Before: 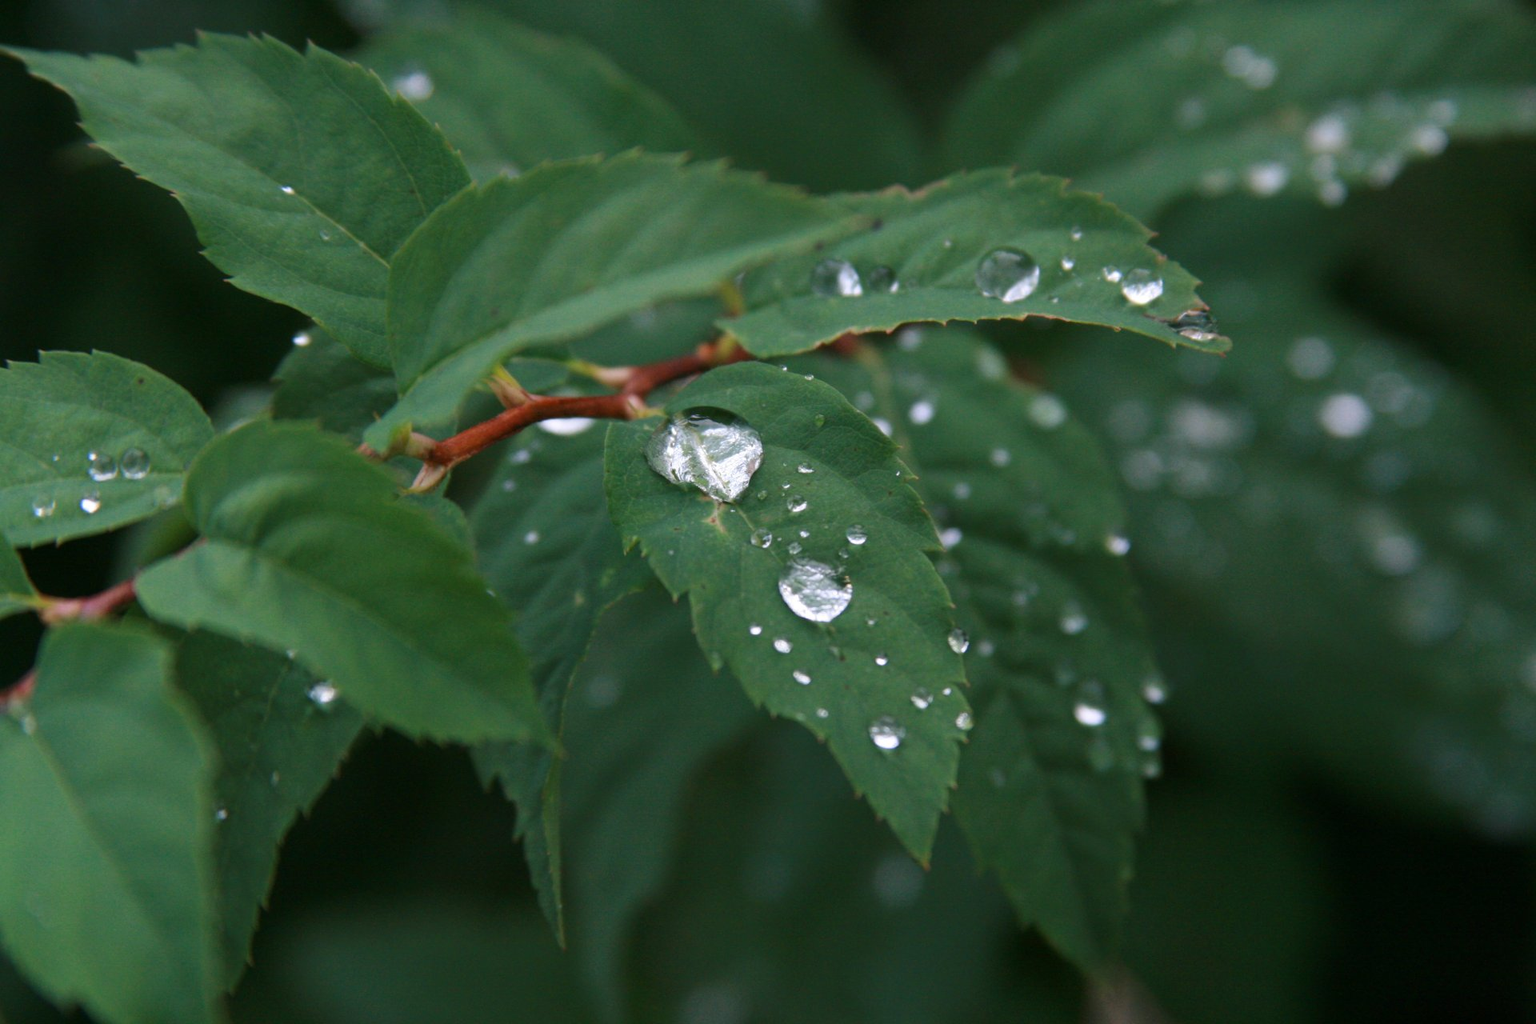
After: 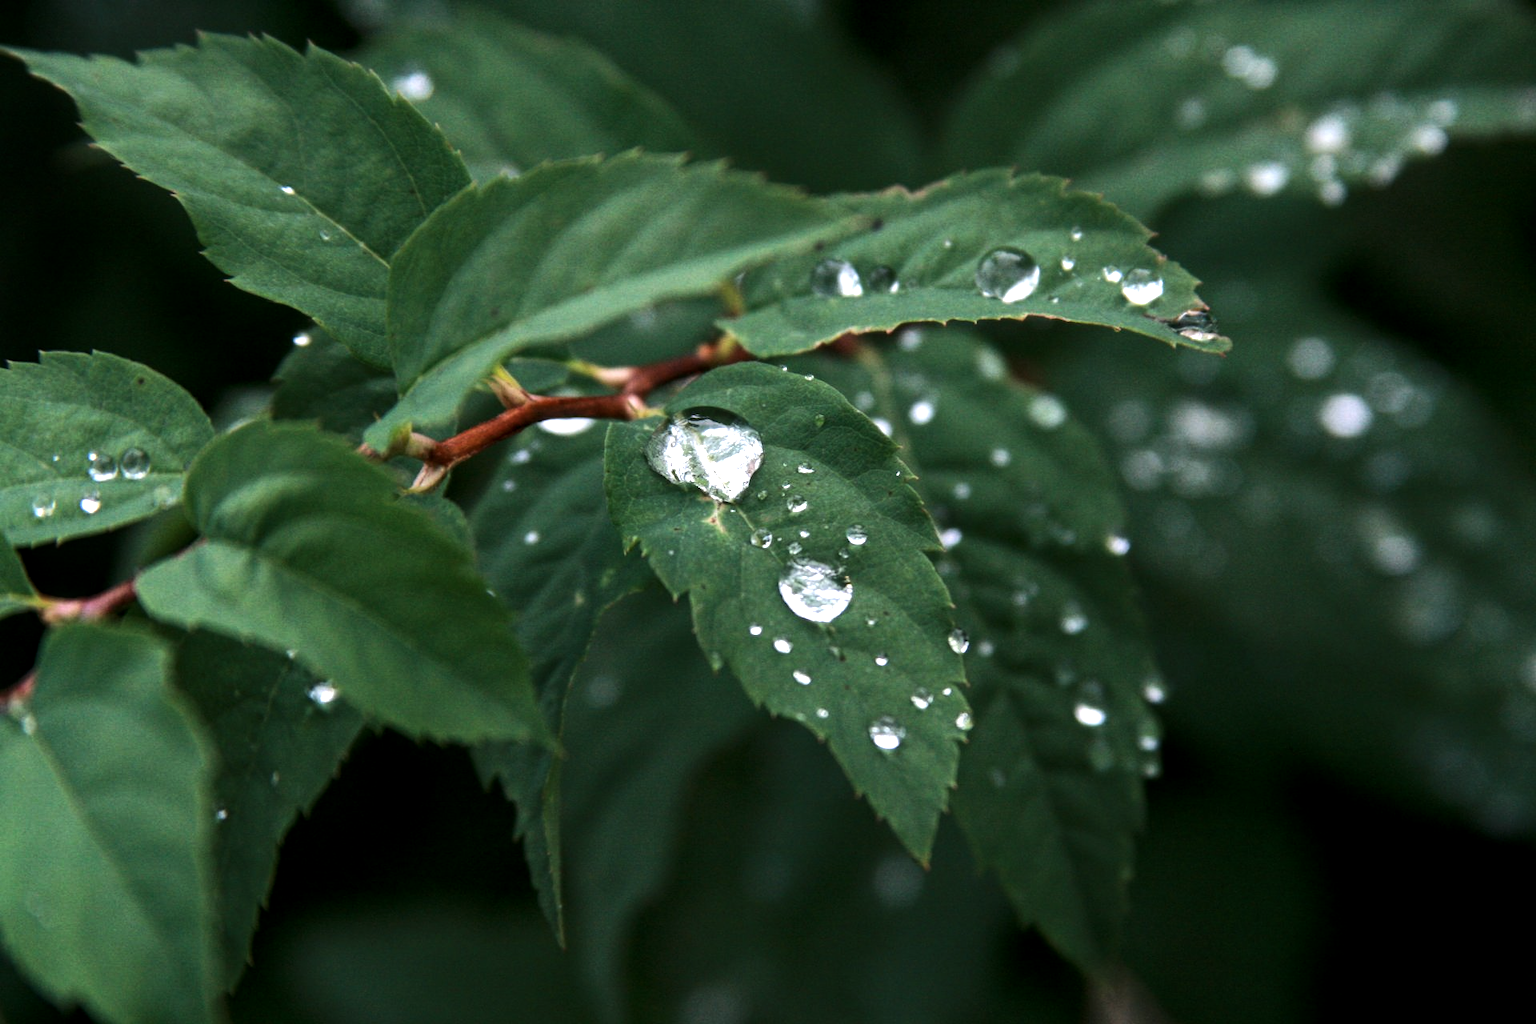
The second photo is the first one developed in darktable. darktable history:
tone equalizer: -8 EV -1.08 EV, -7 EV -1.01 EV, -6 EV -0.867 EV, -5 EV -0.578 EV, -3 EV 0.578 EV, -2 EV 0.867 EV, -1 EV 1.01 EV, +0 EV 1.08 EV, edges refinement/feathering 500, mask exposure compensation -1.57 EV, preserve details no
local contrast: on, module defaults
